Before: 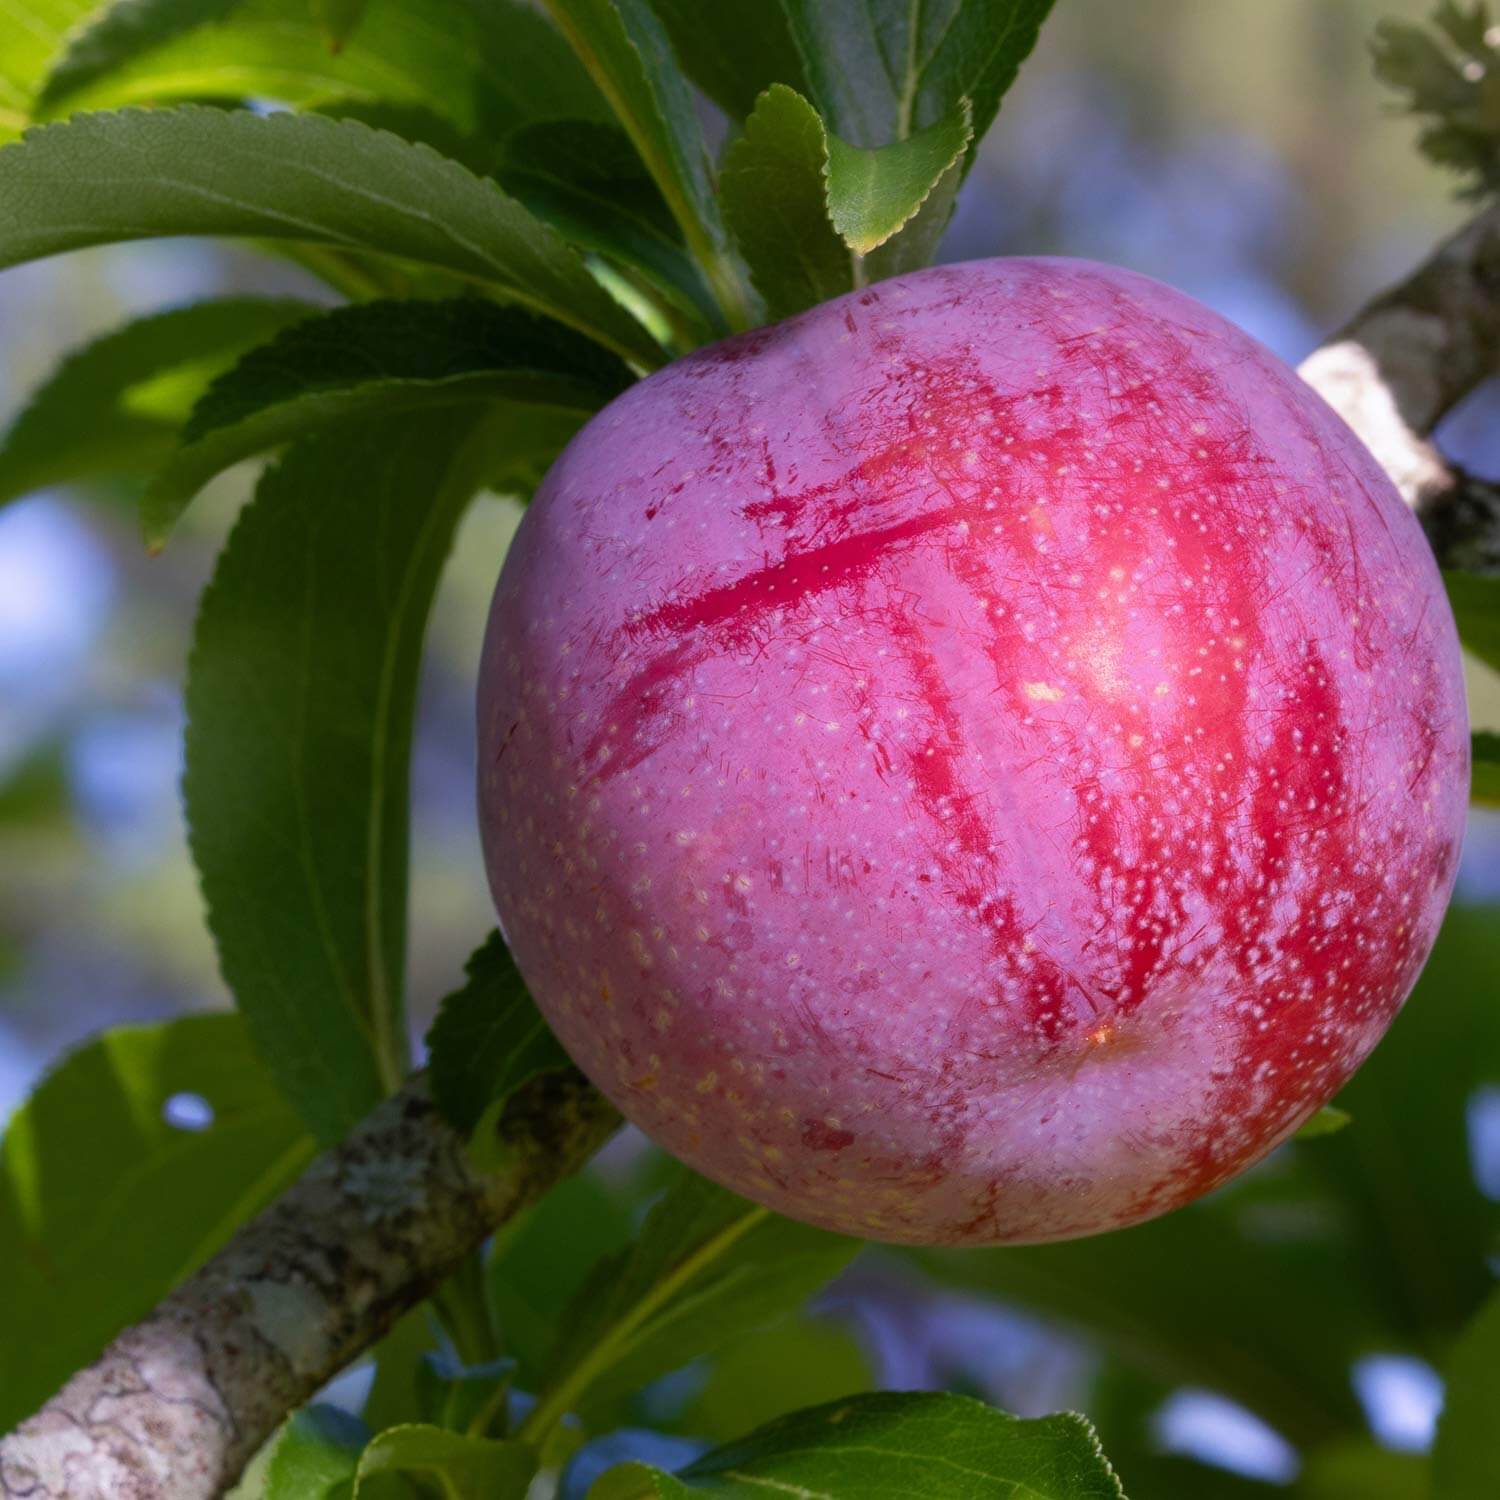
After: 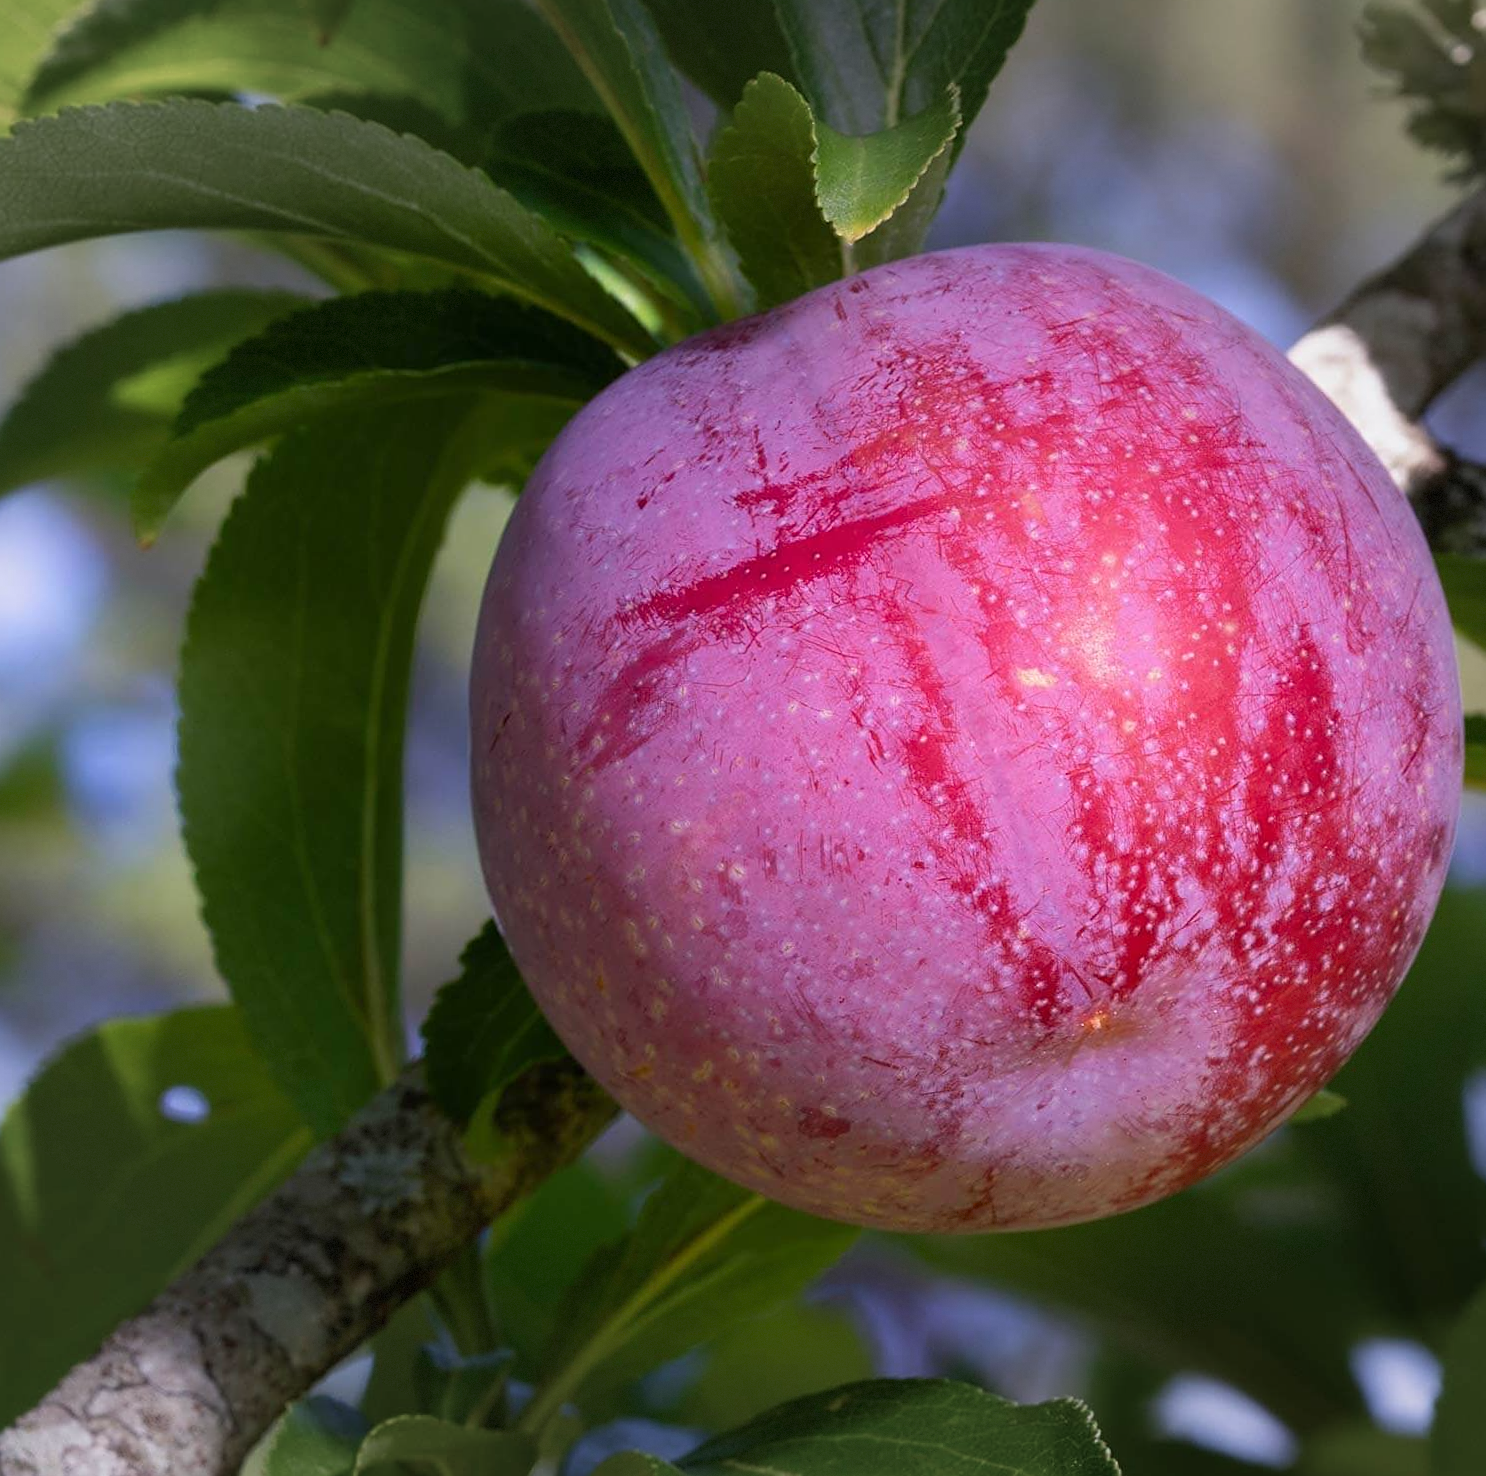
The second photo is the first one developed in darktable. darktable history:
sharpen: on, module defaults
rotate and perspective: rotation -0.45°, automatic cropping original format, crop left 0.008, crop right 0.992, crop top 0.012, crop bottom 0.988
vignetting: fall-off start 91%, fall-off radius 39.39%, brightness -0.182, saturation -0.3, width/height ratio 1.219, shape 1.3, dithering 8-bit output, unbound false
